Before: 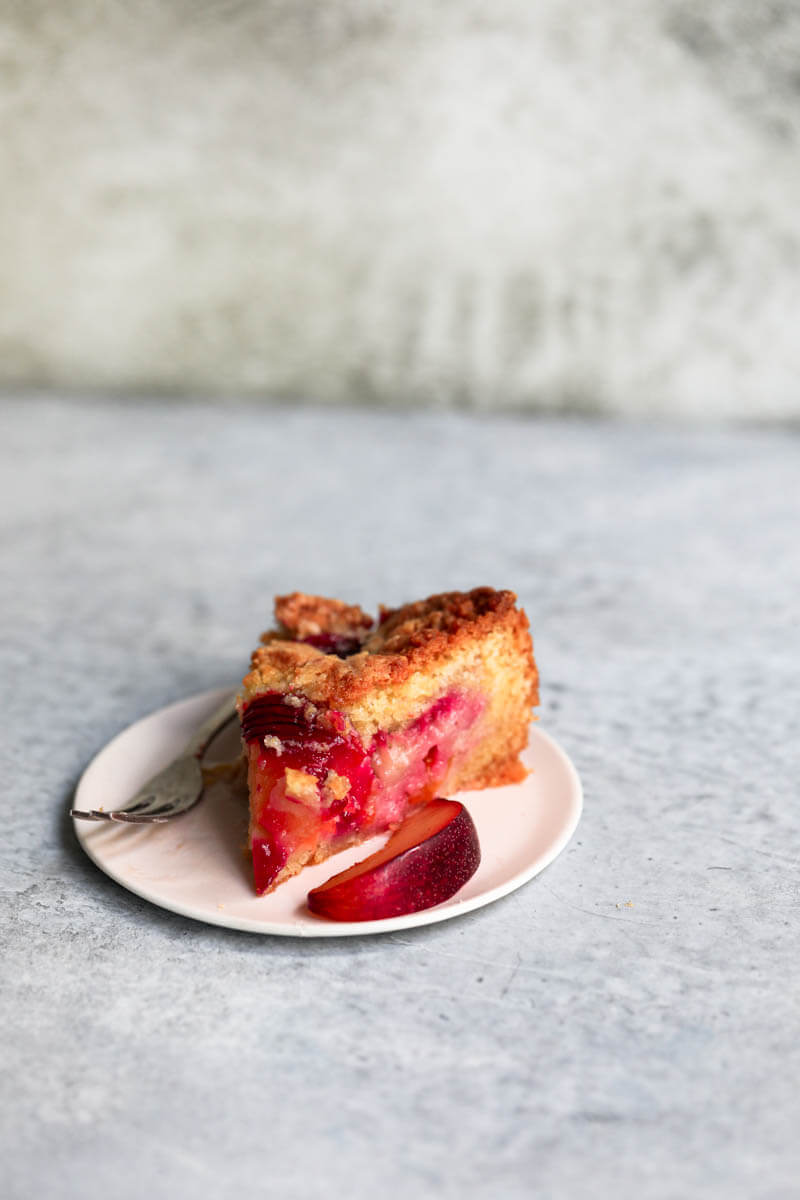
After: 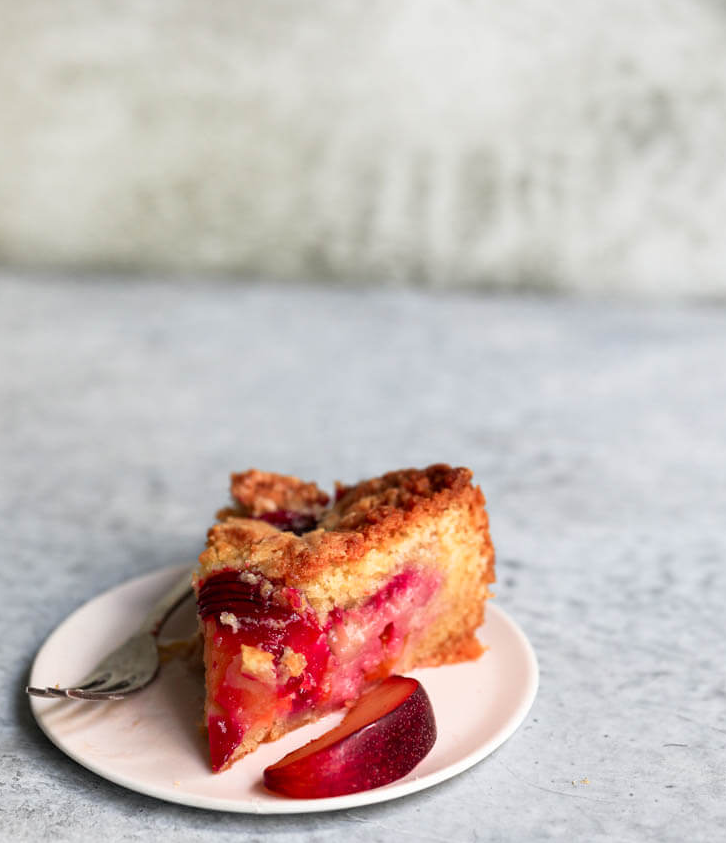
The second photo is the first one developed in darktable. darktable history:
tone equalizer: on, module defaults
crop: left 5.596%, top 10.314%, right 3.534%, bottom 19.395%
